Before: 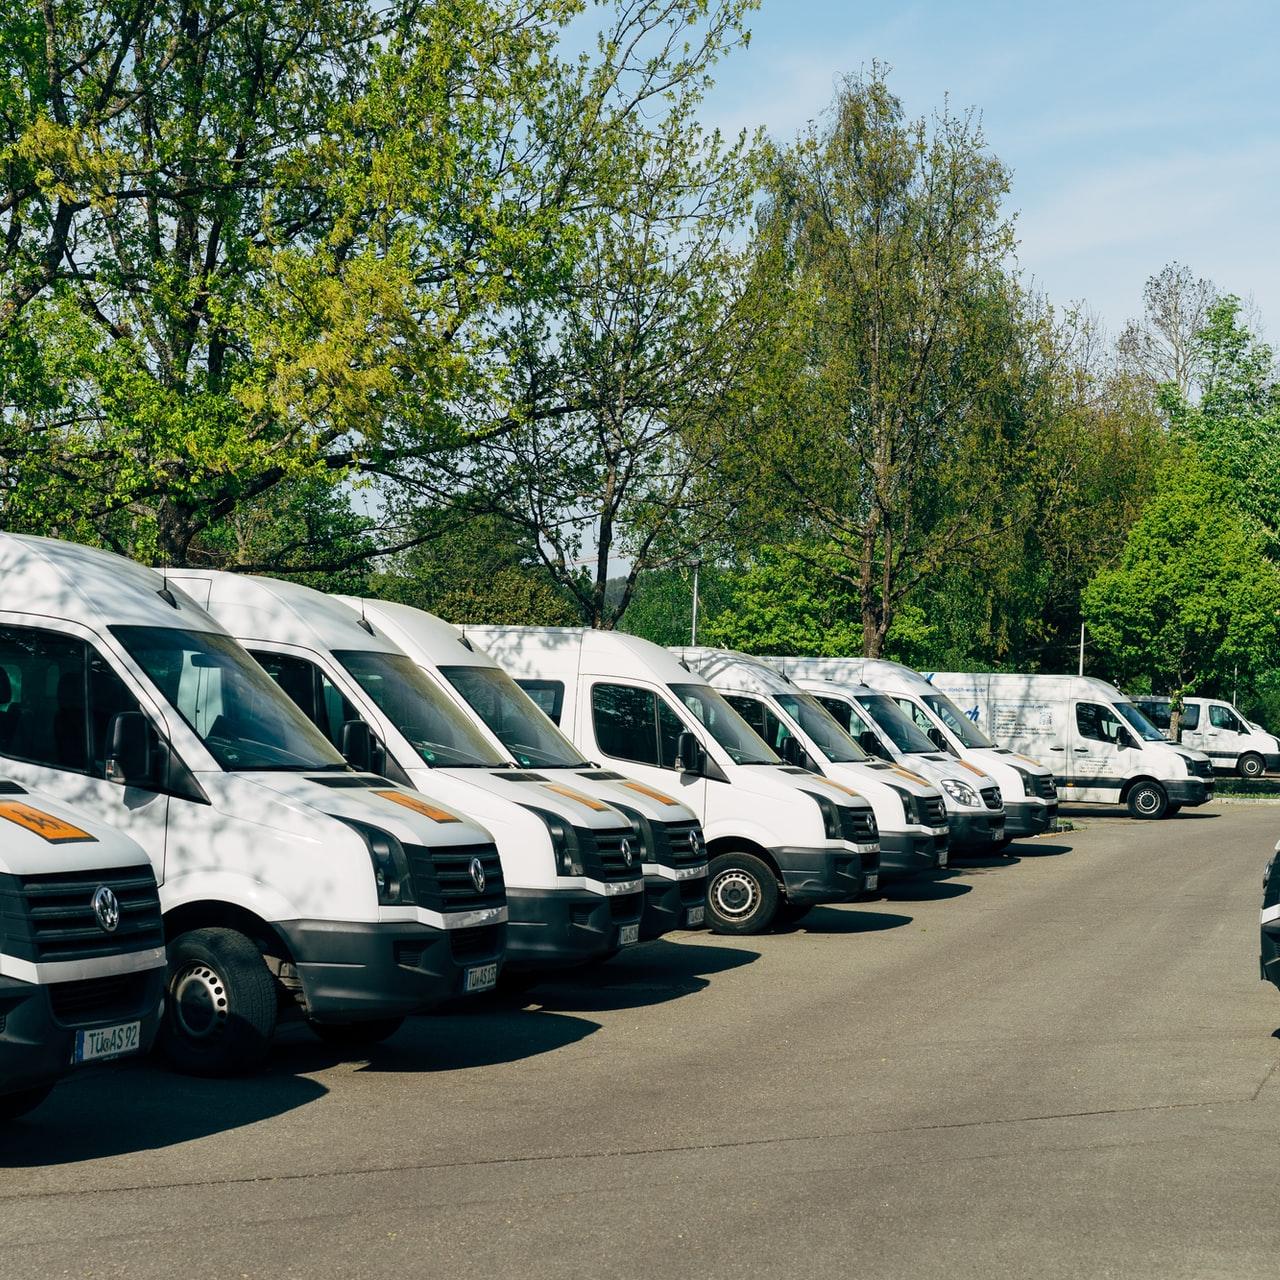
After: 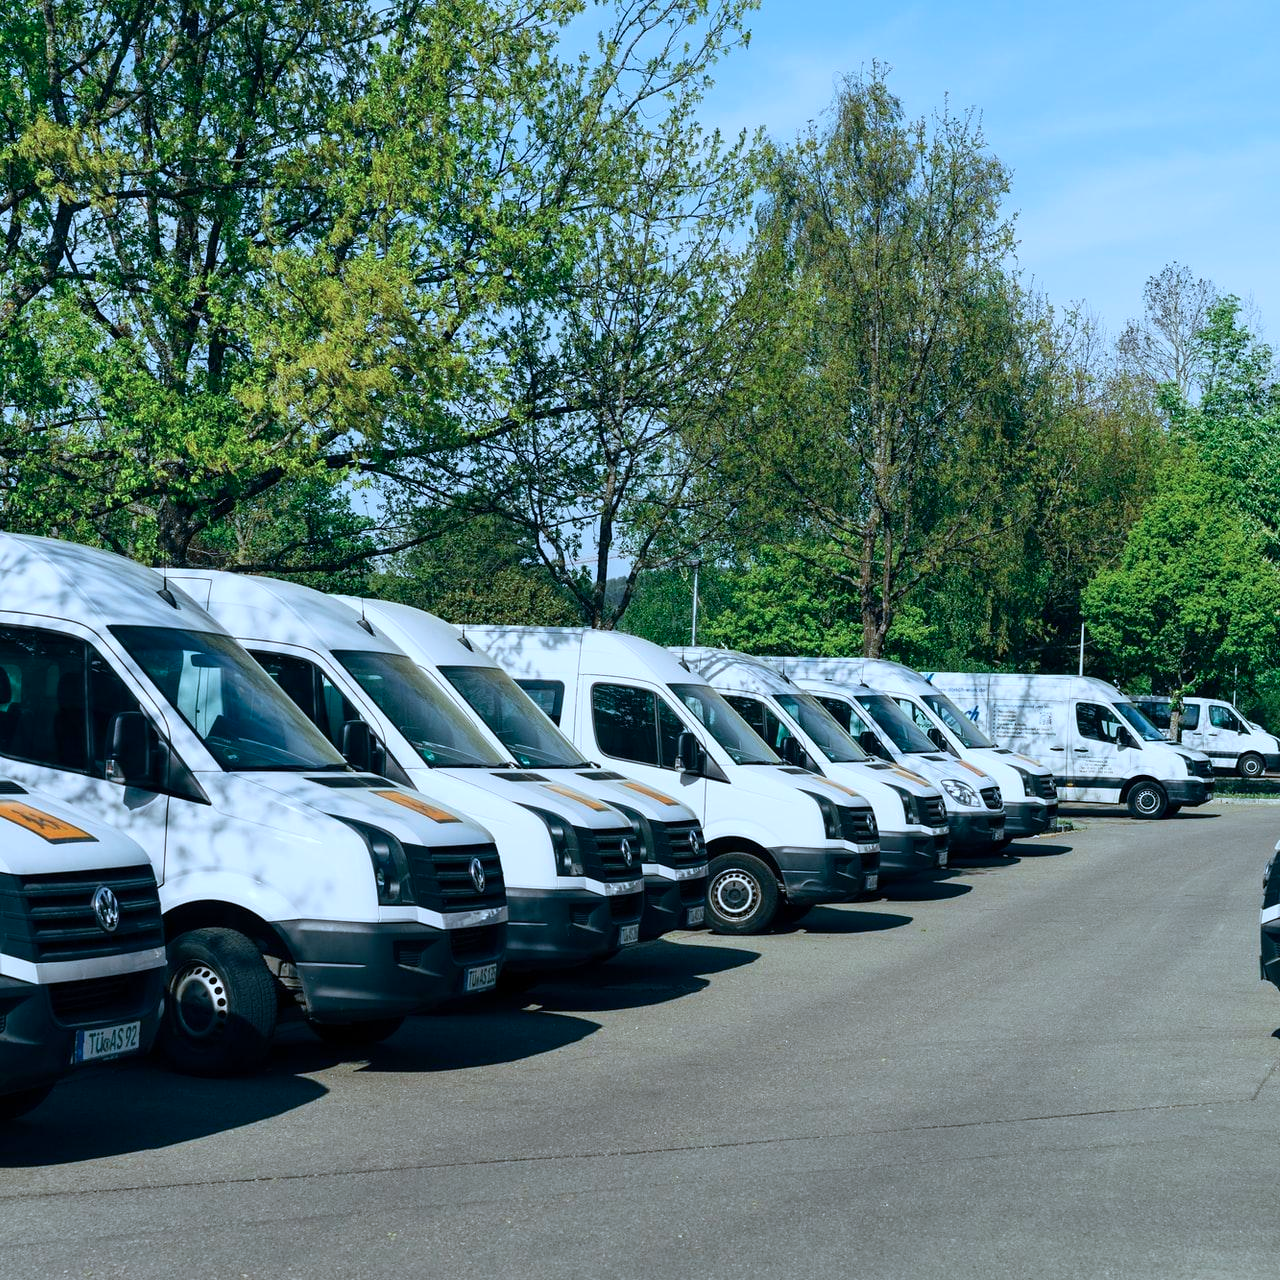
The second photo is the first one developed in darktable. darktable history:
color calibration: illuminant custom, x 0.389, y 0.387, temperature 3795.41 K, gamut compression 0.987
